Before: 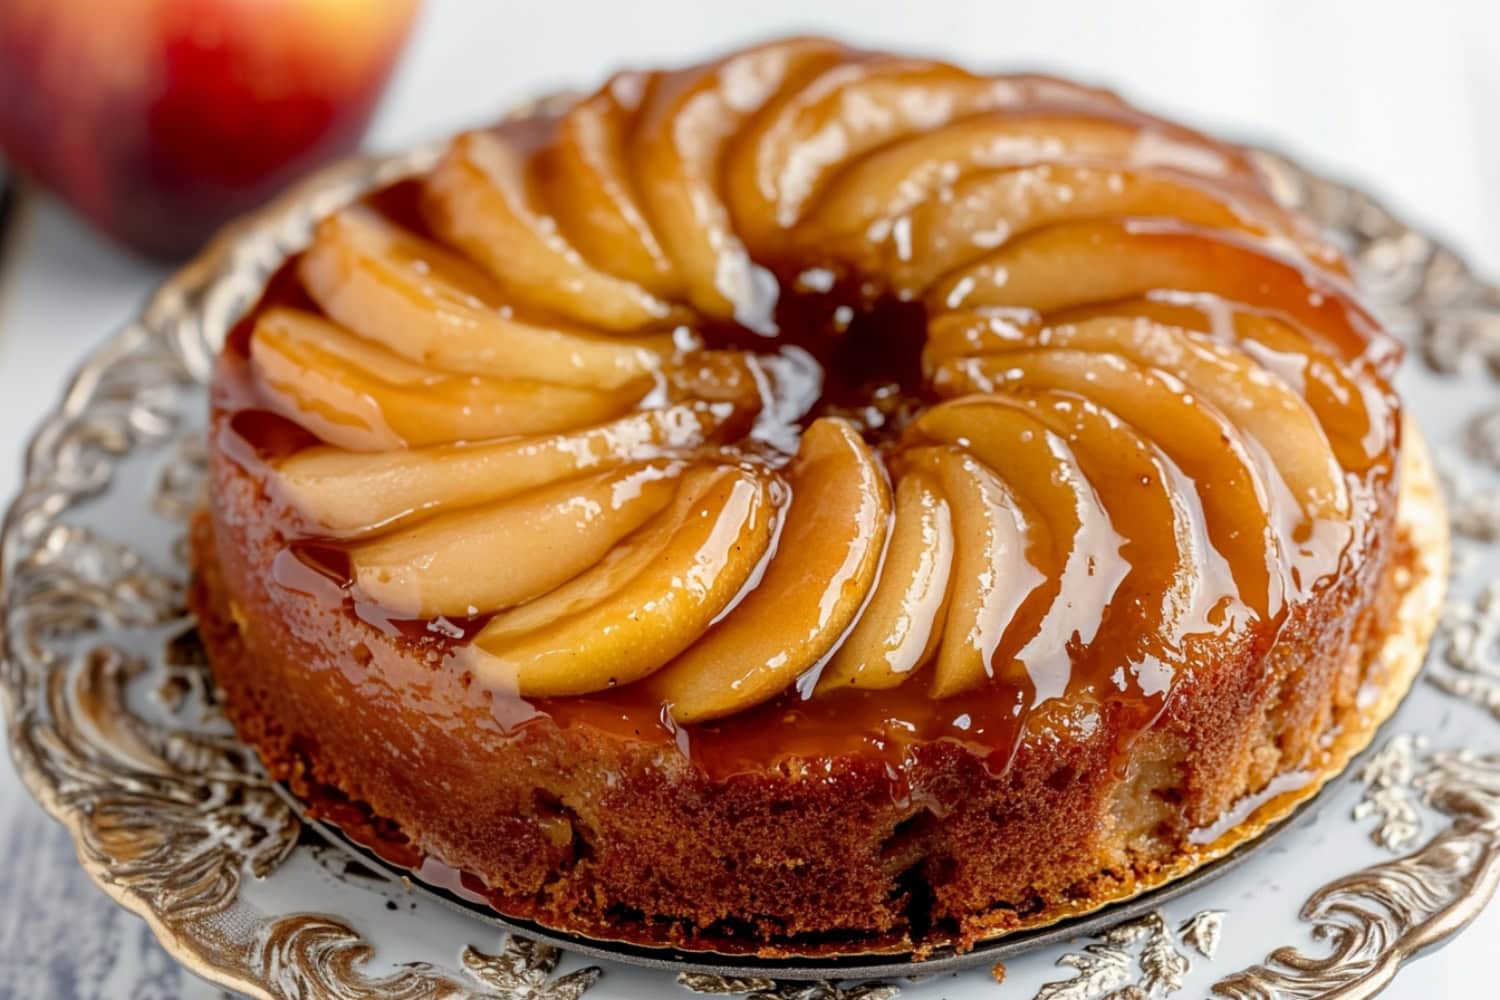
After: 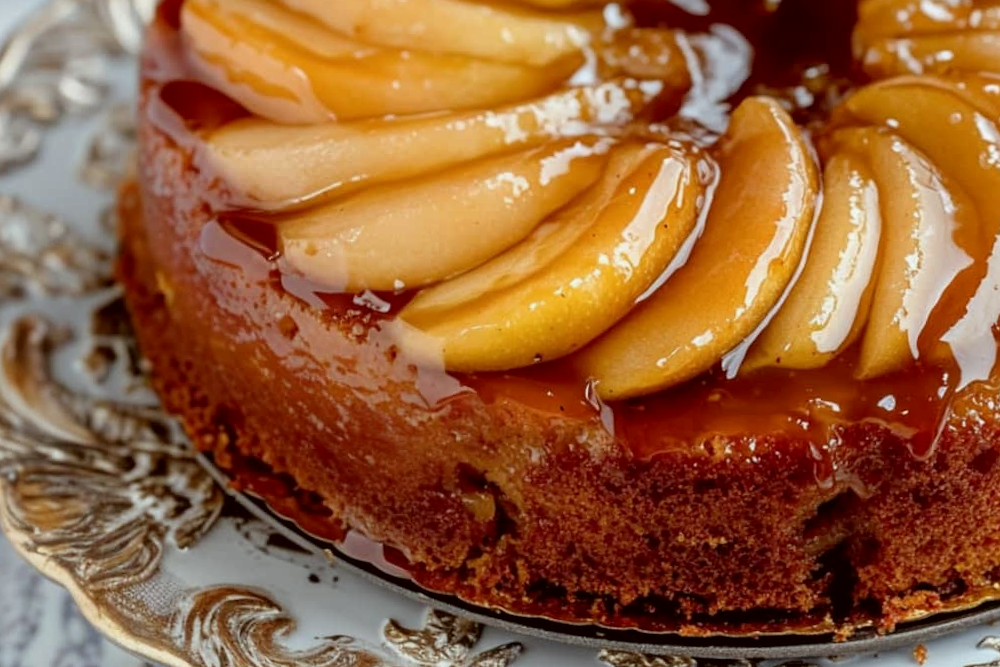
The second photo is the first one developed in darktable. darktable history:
color correction: highlights a* -4.98, highlights b* -3.76, shadows a* 3.83, shadows b* 4.08
crop and rotate: angle -0.82°, left 3.85%, top 31.828%, right 27.992%
